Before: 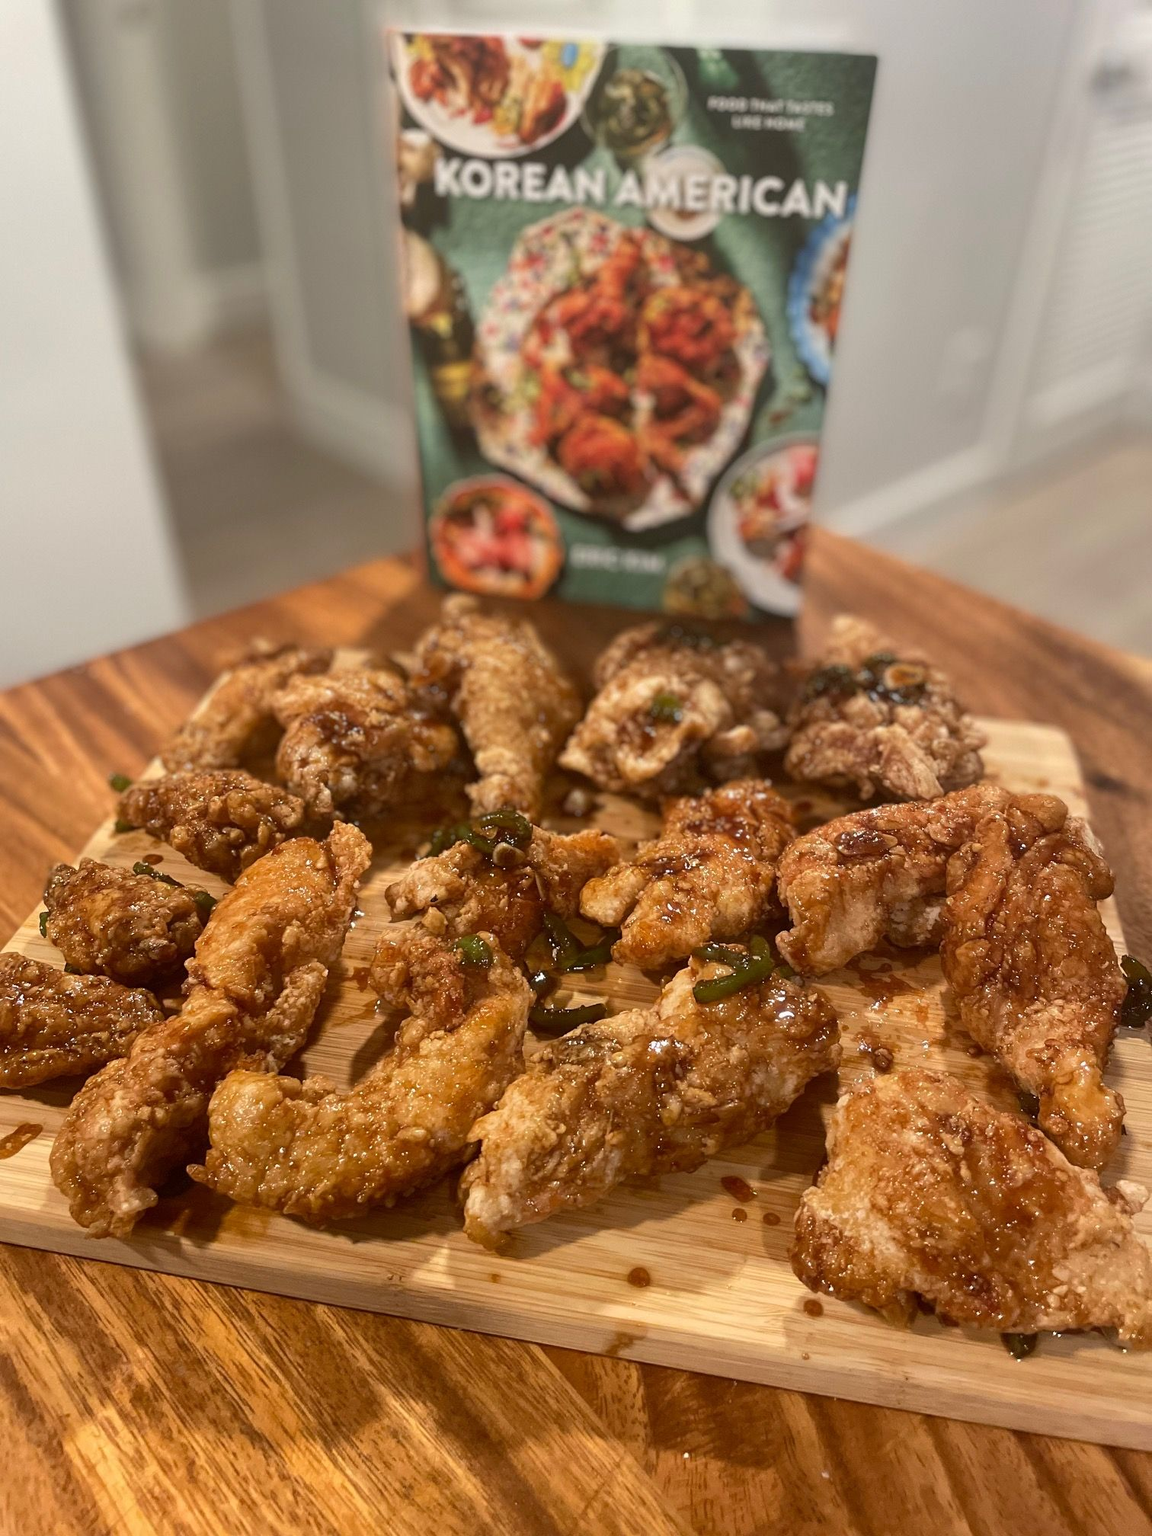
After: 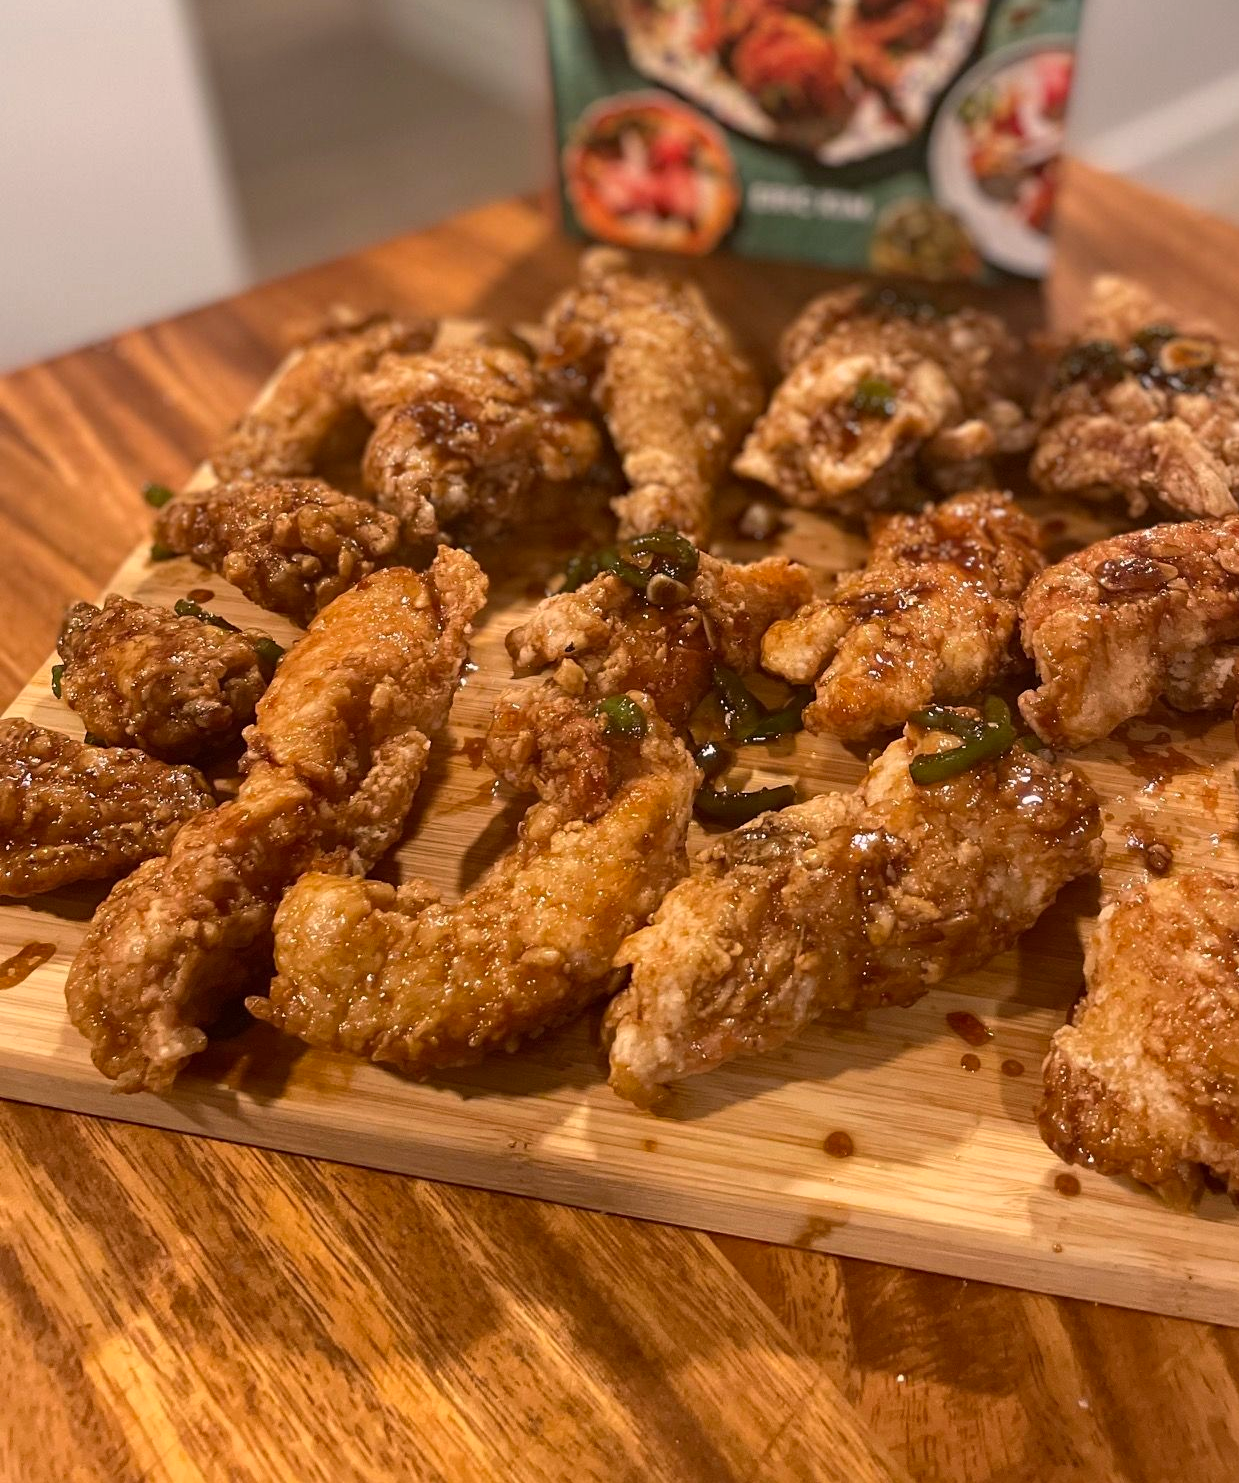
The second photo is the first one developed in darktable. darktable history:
haze removal: compatibility mode true
crop: top 26.418%, right 18.034%
color correction: highlights a* 8.02, highlights b* 4.07
